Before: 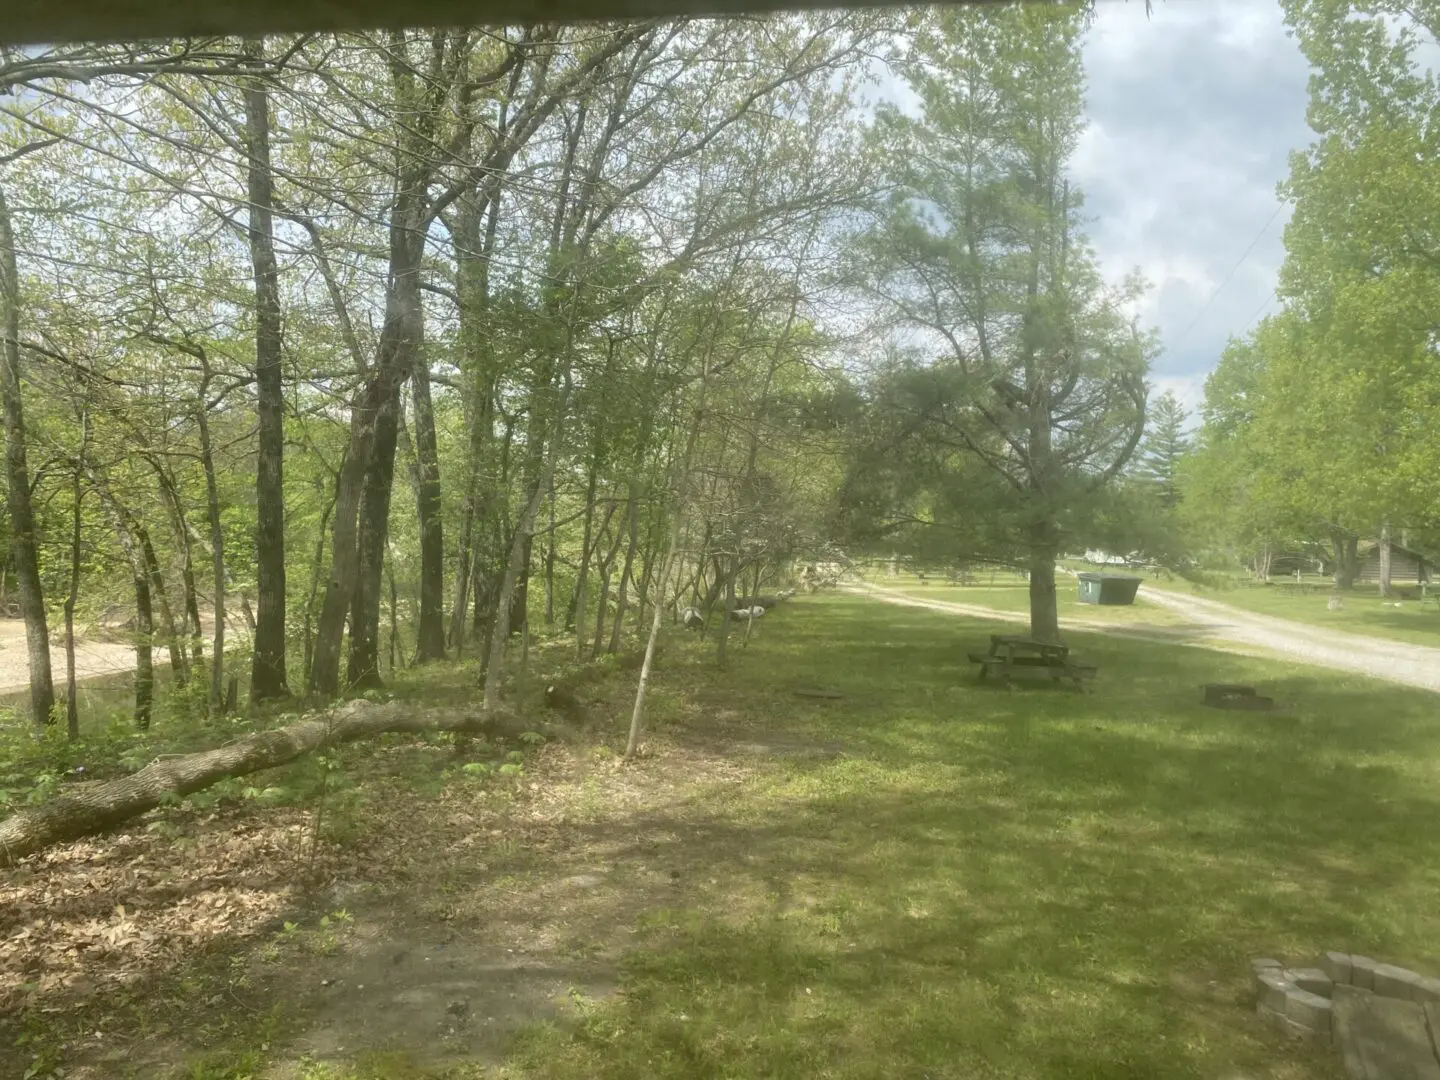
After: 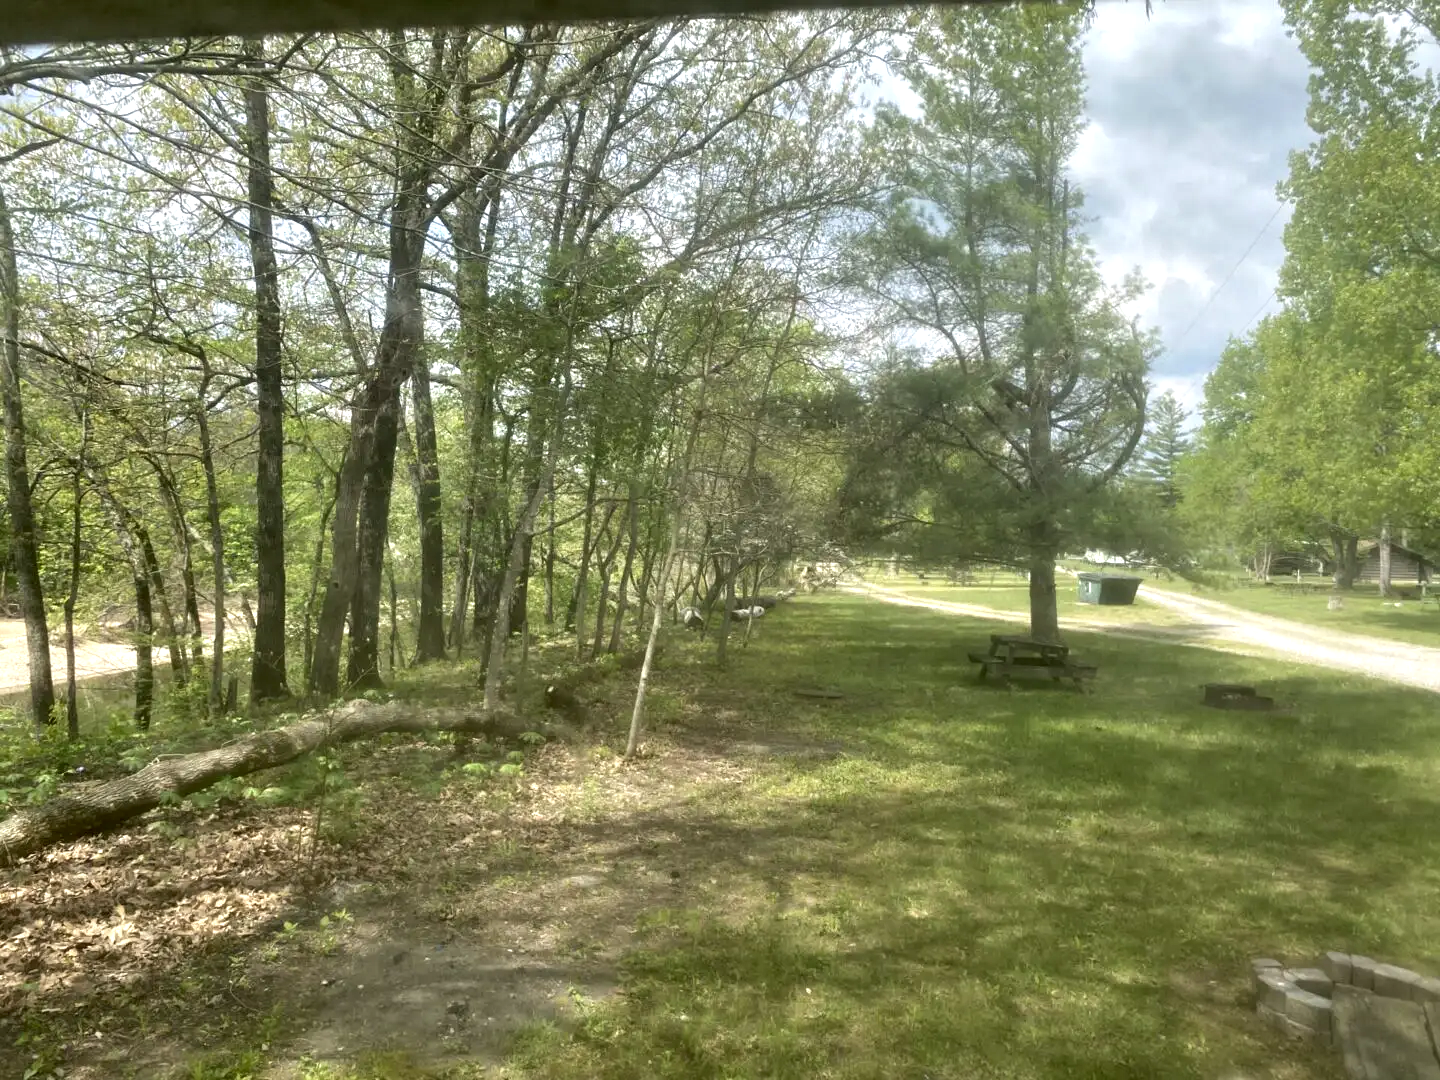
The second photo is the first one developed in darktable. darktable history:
contrast equalizer: y [[0.6 ×6], [0.55 ×6], [0 ×6], [0 ×6], [0 ×6]]
tone equalizer: edges refinement/feathering 500, mask exposure compensation -1.57 EV, preserve details no
